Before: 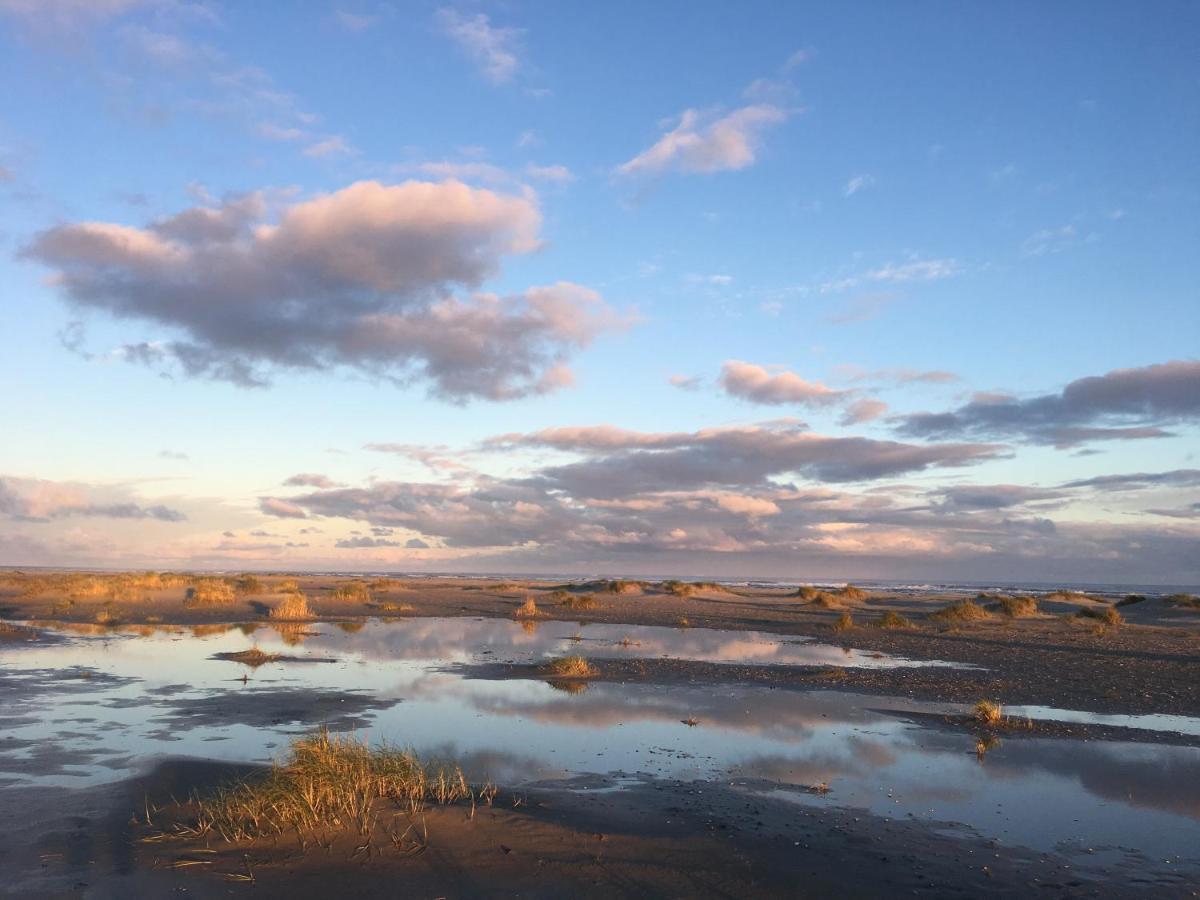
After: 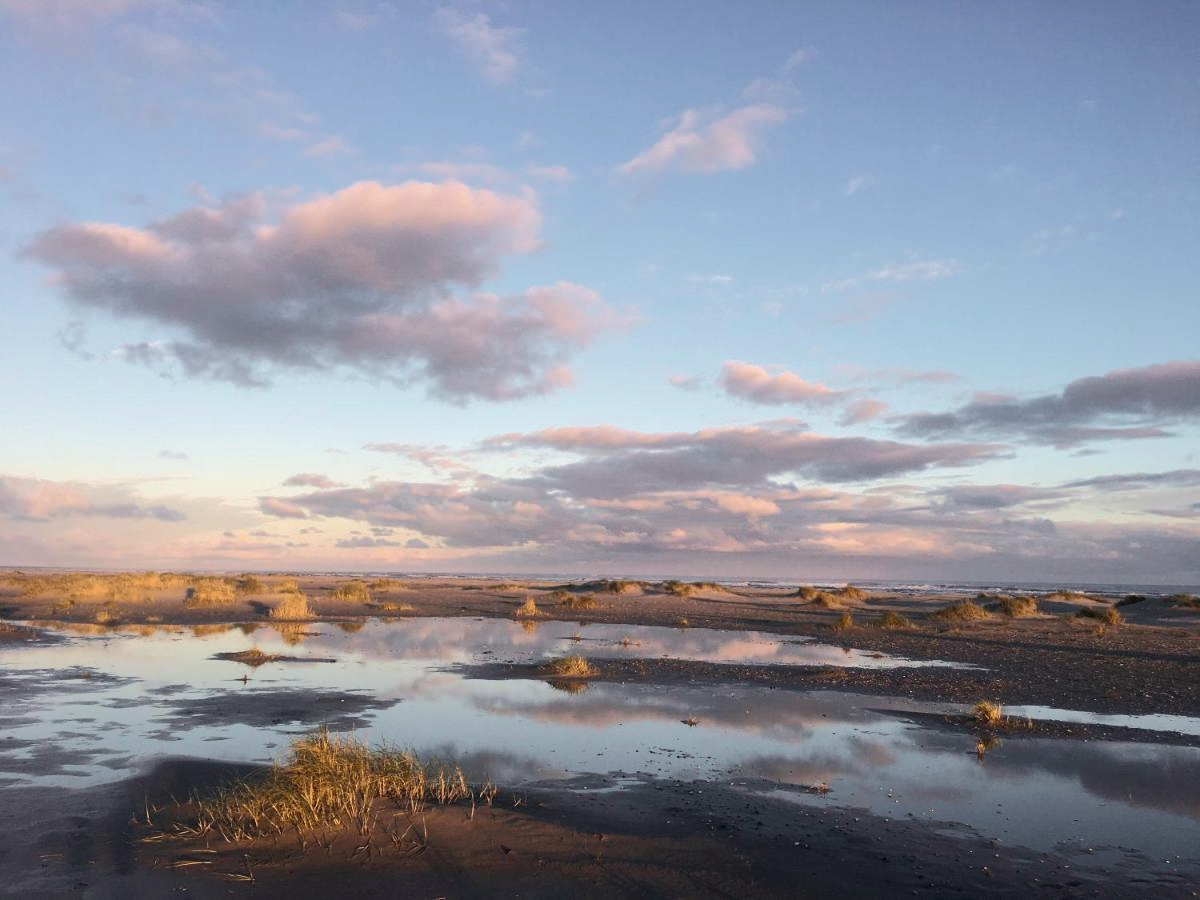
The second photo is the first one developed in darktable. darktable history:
tone curve: curves: ch0 [(0, 0) (0.052, 0.018) (0.236, 0.207) (0.41, 0.417) (0.485, 0.518) (0.54, 0.584) (0.625, 0.666) (0.845, 0.828) (0.994, 0.964)]; ch1 [(0, 0.055) (0.15, 0.117) (0.317, 0.34) (0.382, 0.408) (0.434, 0.441) (0.472, 0.479) (0.498, 0.501) (0.557, 0.558) (0.616, 0.59) (0.739, 0.7) (0.873, 0.857) (1, 0.928)]; ch2 [(0, 0) (0.352, 0.403) (0.447, 0.466) (0.482, 0.482) (0.528, 0.526) (0.586, 0.577) (0.618, 0.621) (0.785, 0.747) (1, 1)], color space Lab, independent channels, preserve colors none
